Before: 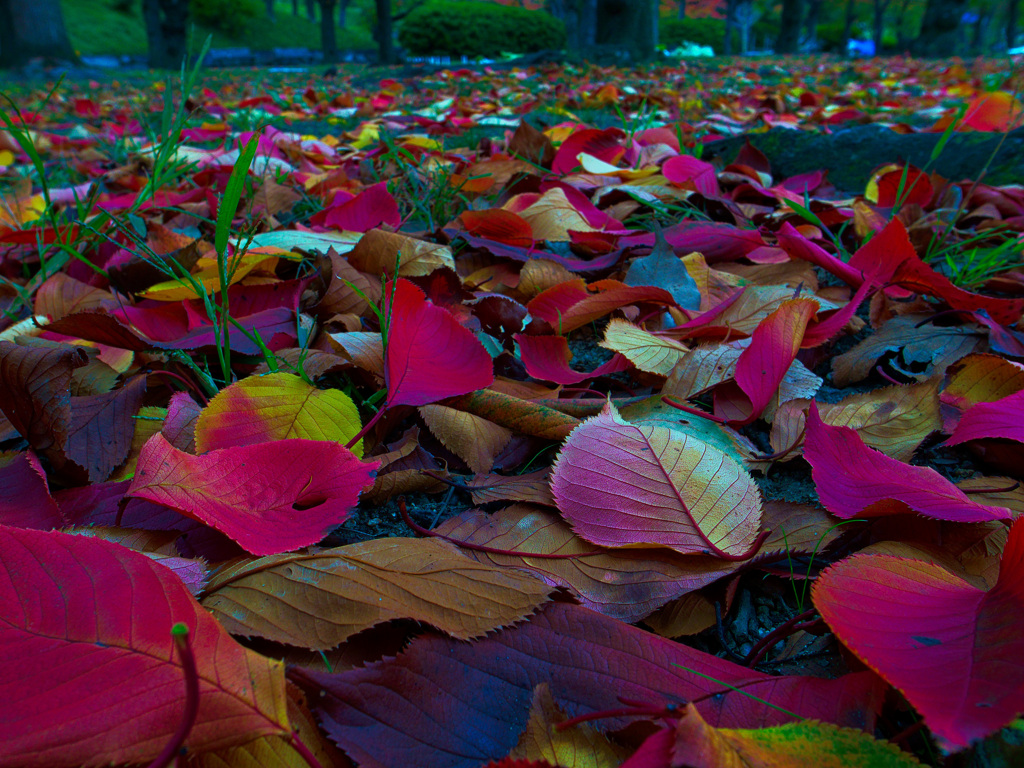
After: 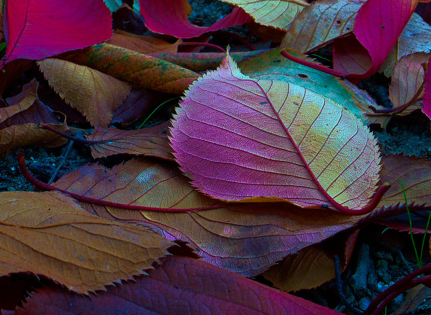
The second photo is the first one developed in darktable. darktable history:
crop: left 37.221%, top 45.169%, right 20.63%, bottom 13.777%
white balance: red 0.976, blue 1.04
